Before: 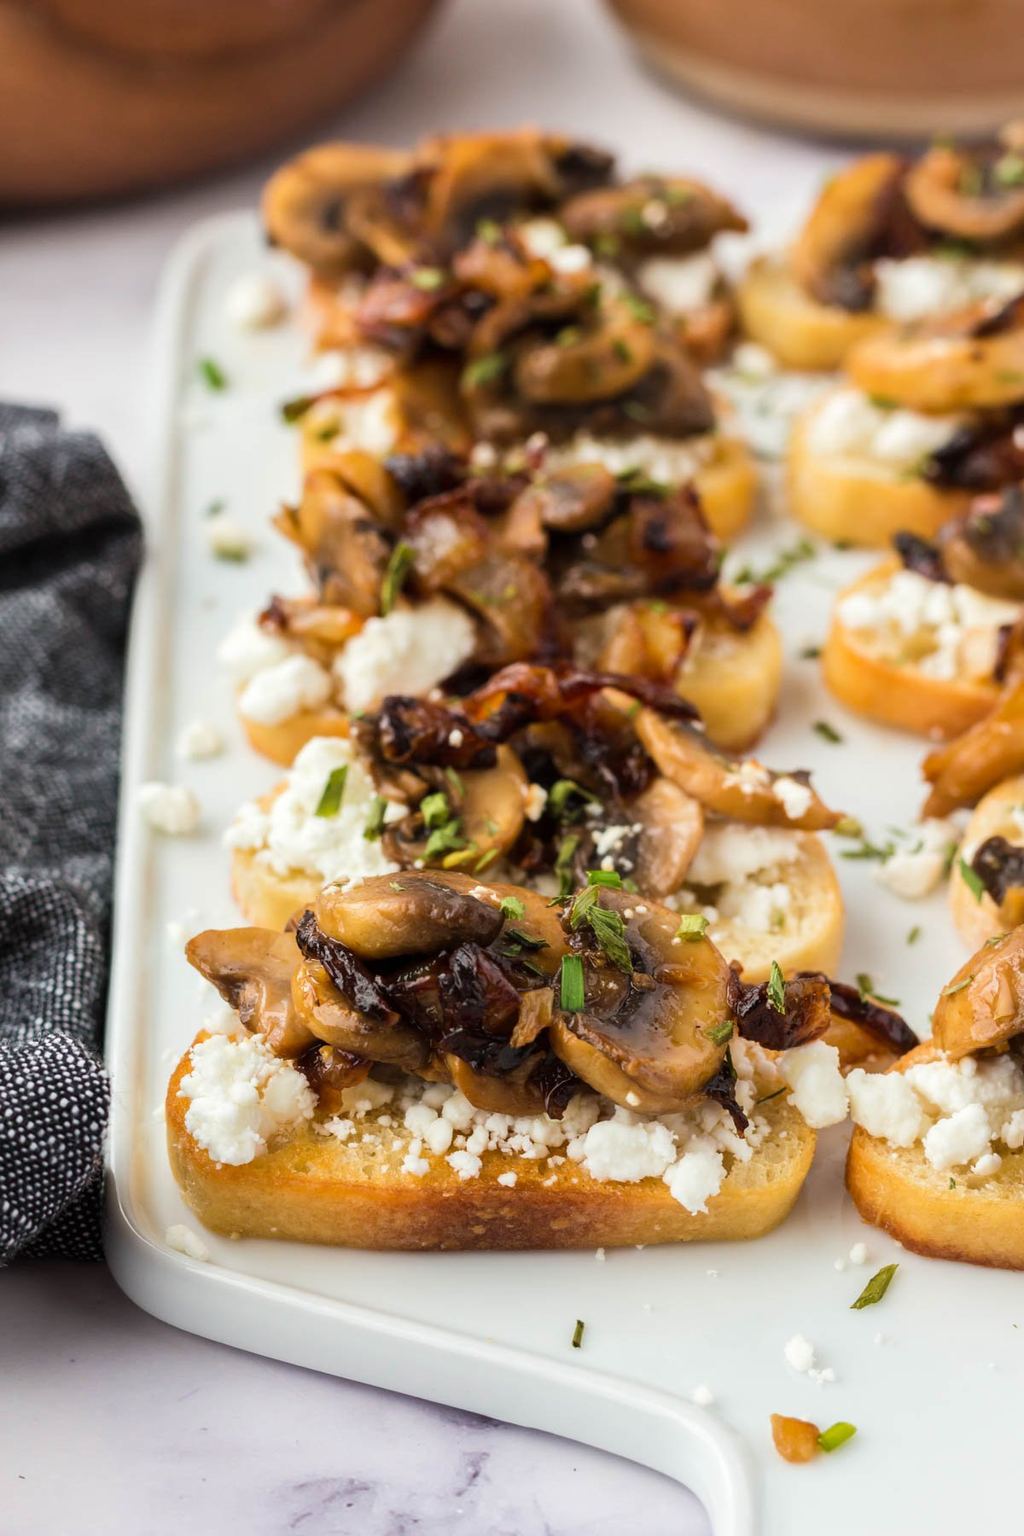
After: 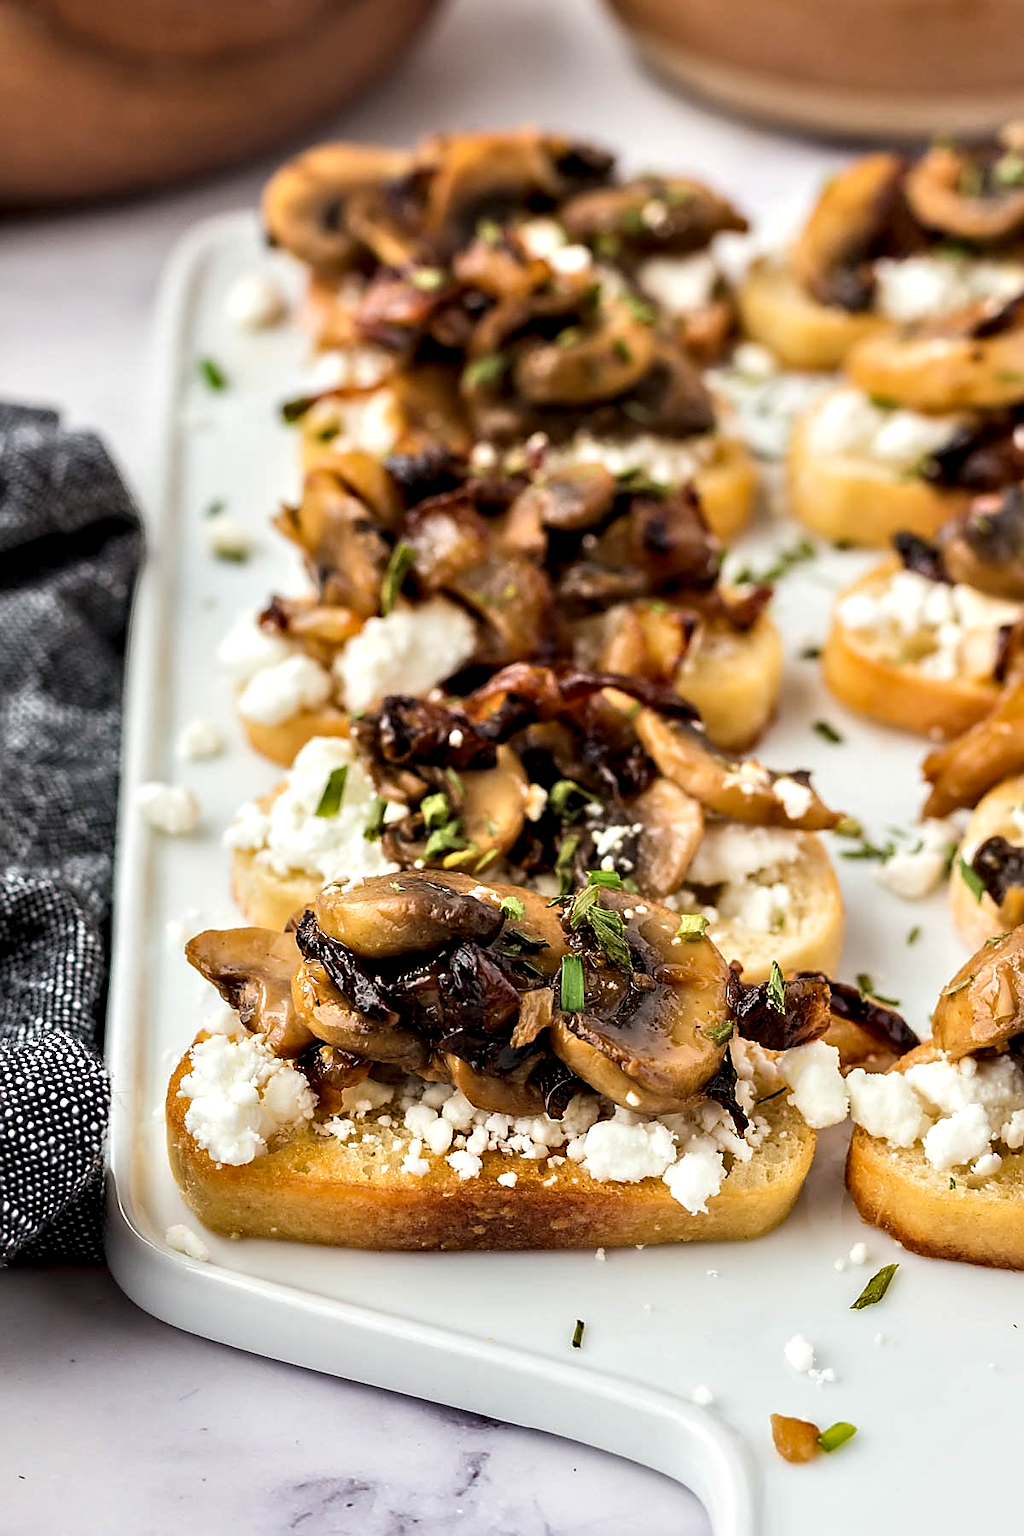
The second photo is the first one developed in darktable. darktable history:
sharpen: radius 1.349, amount 1.263, threshold 0.678
contrast equalizer: octaves 7, y [[0.545, 0.572, 0.59, 0.59, 0.571, 0.545], [0.5 ×6], [0.5 ×6], [0 ×6], [0 ×6]]
